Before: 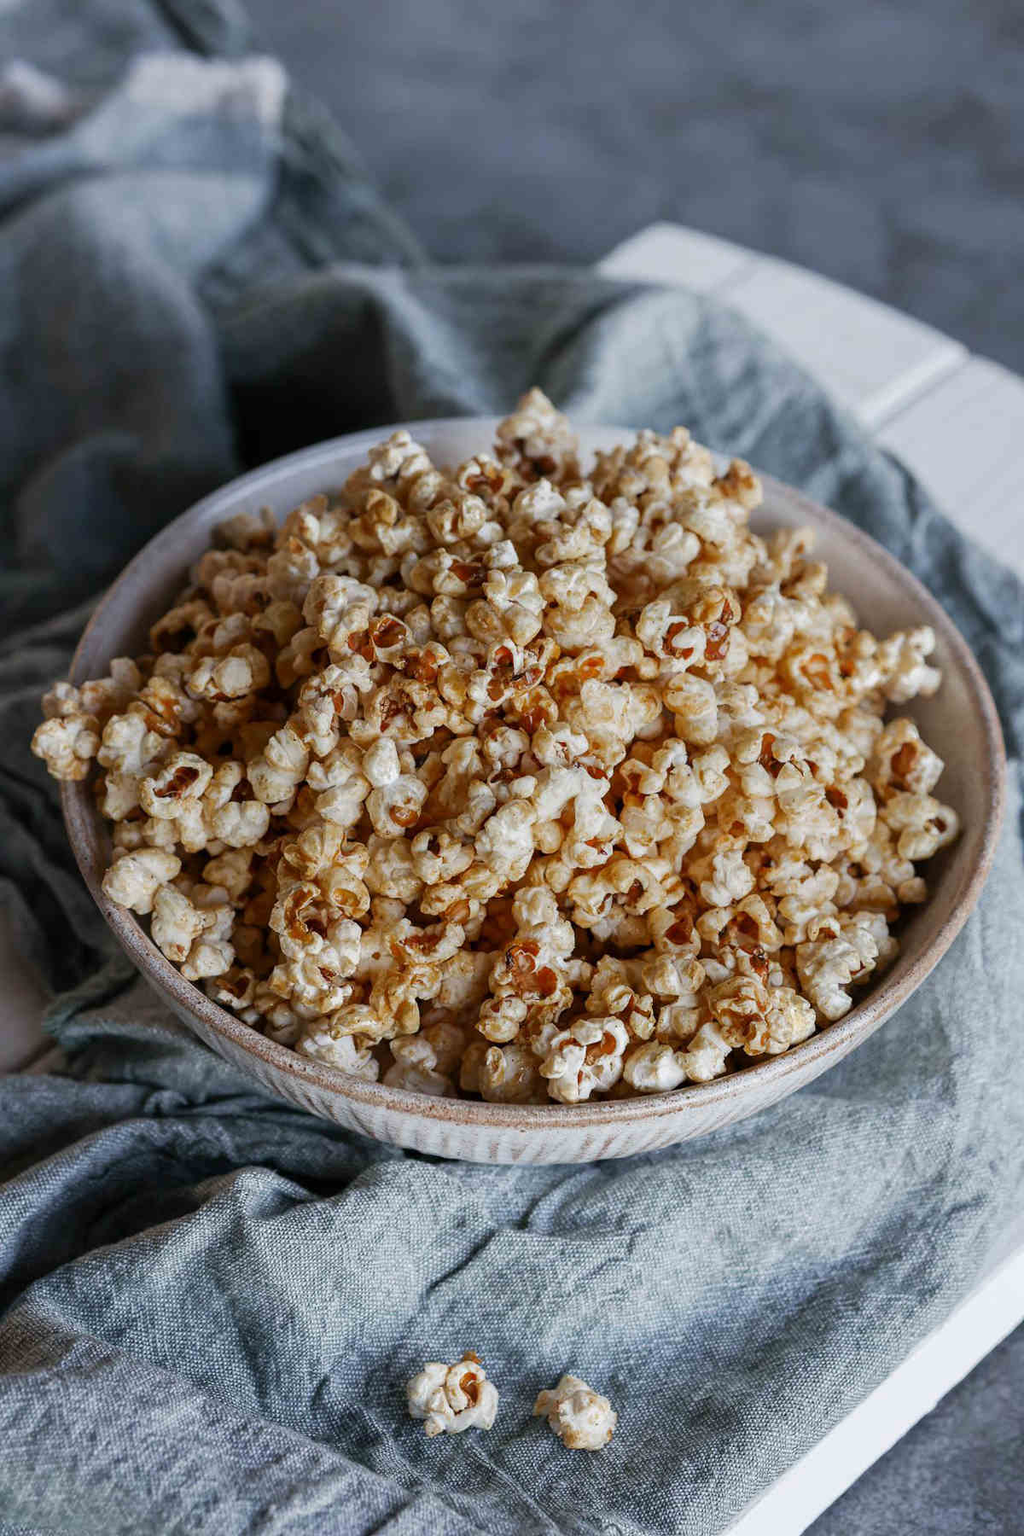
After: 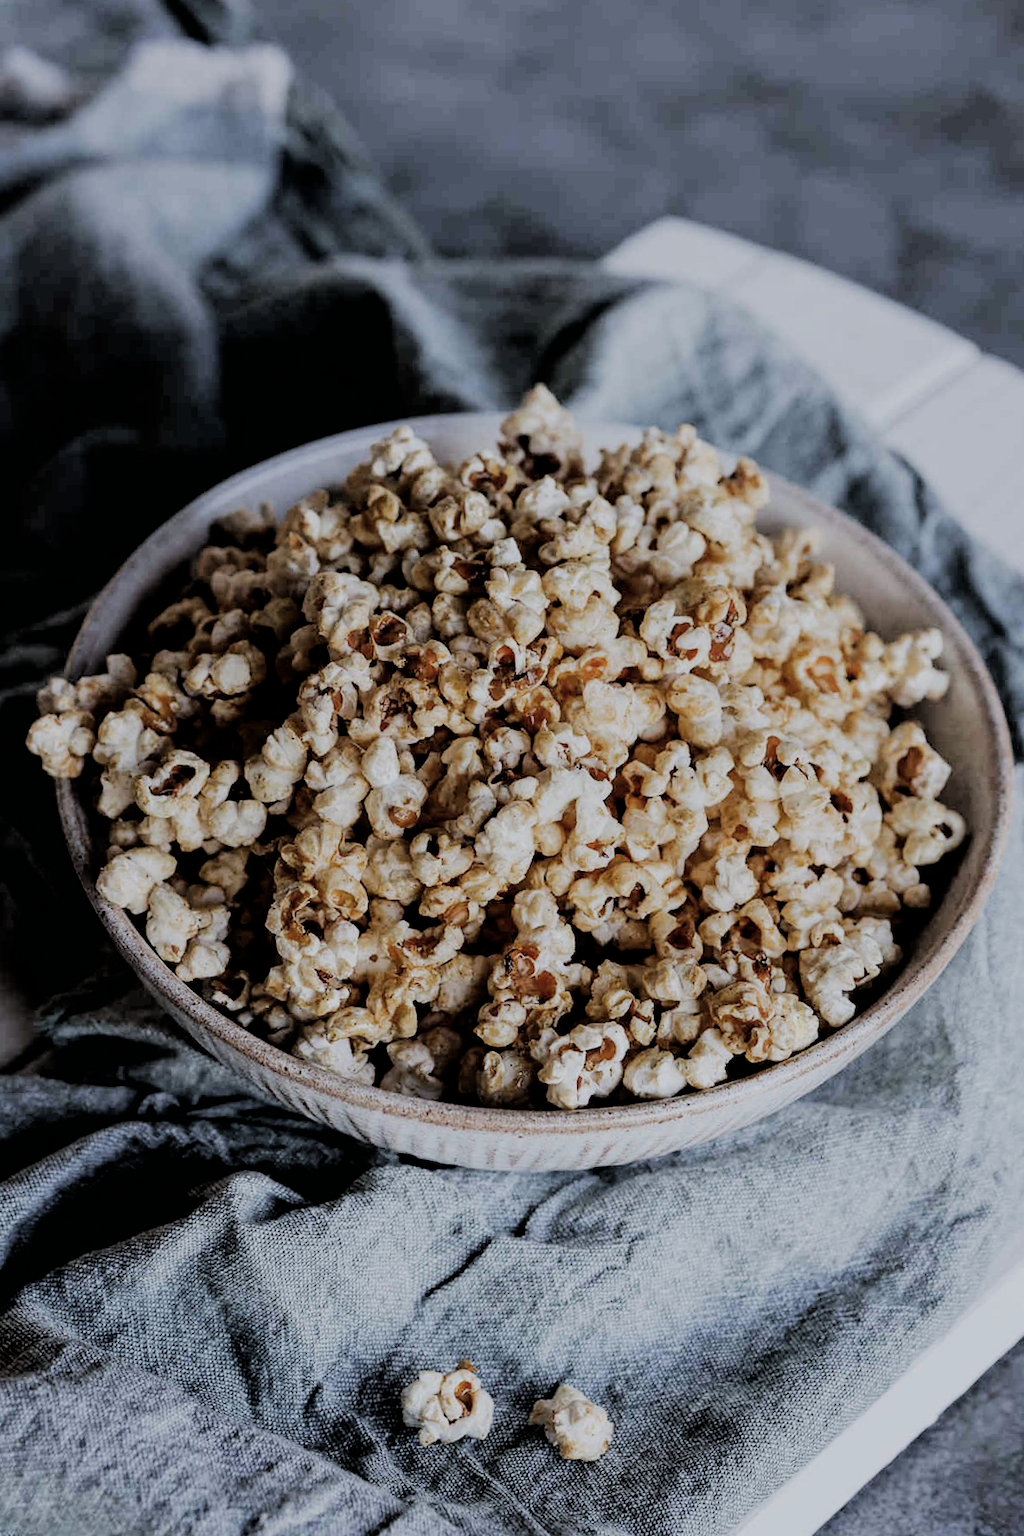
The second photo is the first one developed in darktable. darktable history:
crop and rotate: angle -0.5°
color correction: saturation 0.8
filmic rgb: black relative exposure -3.21 EV, white relative exposure 7.02 EV, hardness 1.46, contrast 1.35
white balance: red 0.983, blue 1.036
